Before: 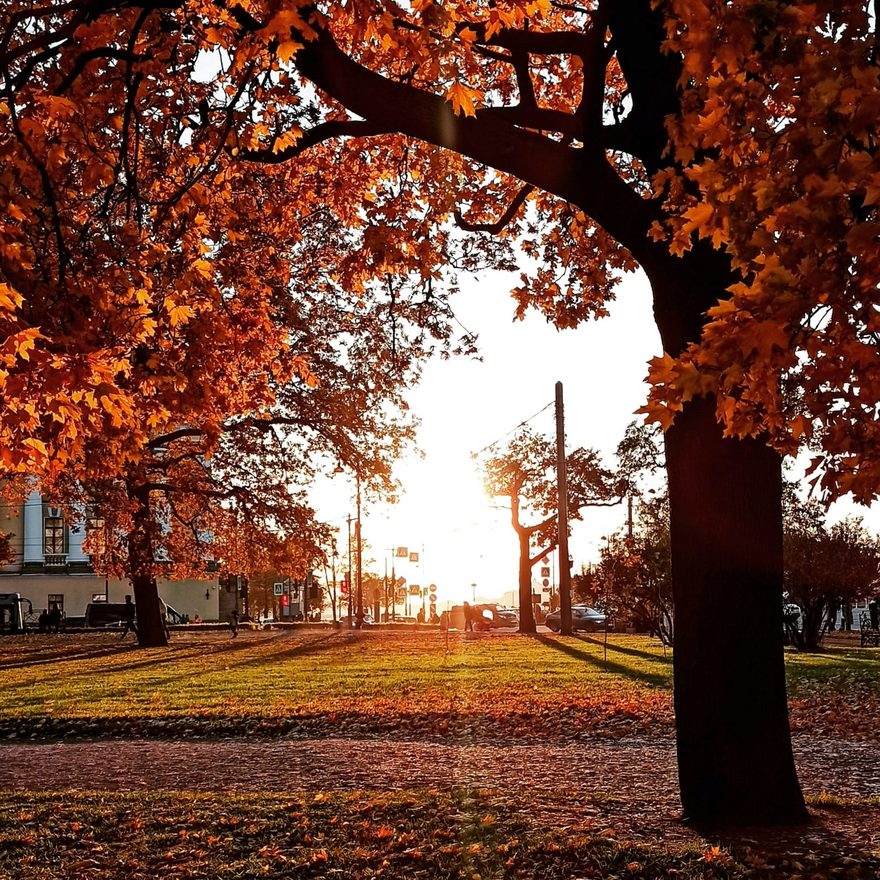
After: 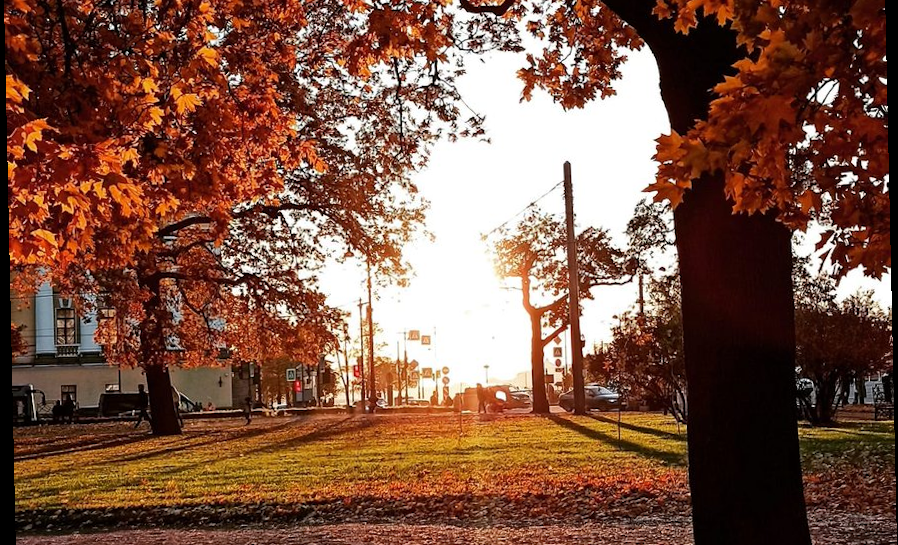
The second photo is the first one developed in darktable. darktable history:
crop and rotate: top 25.357%, bottom 13.942%
rotate and perspective: rotation -1.24°, automatic cropping off
